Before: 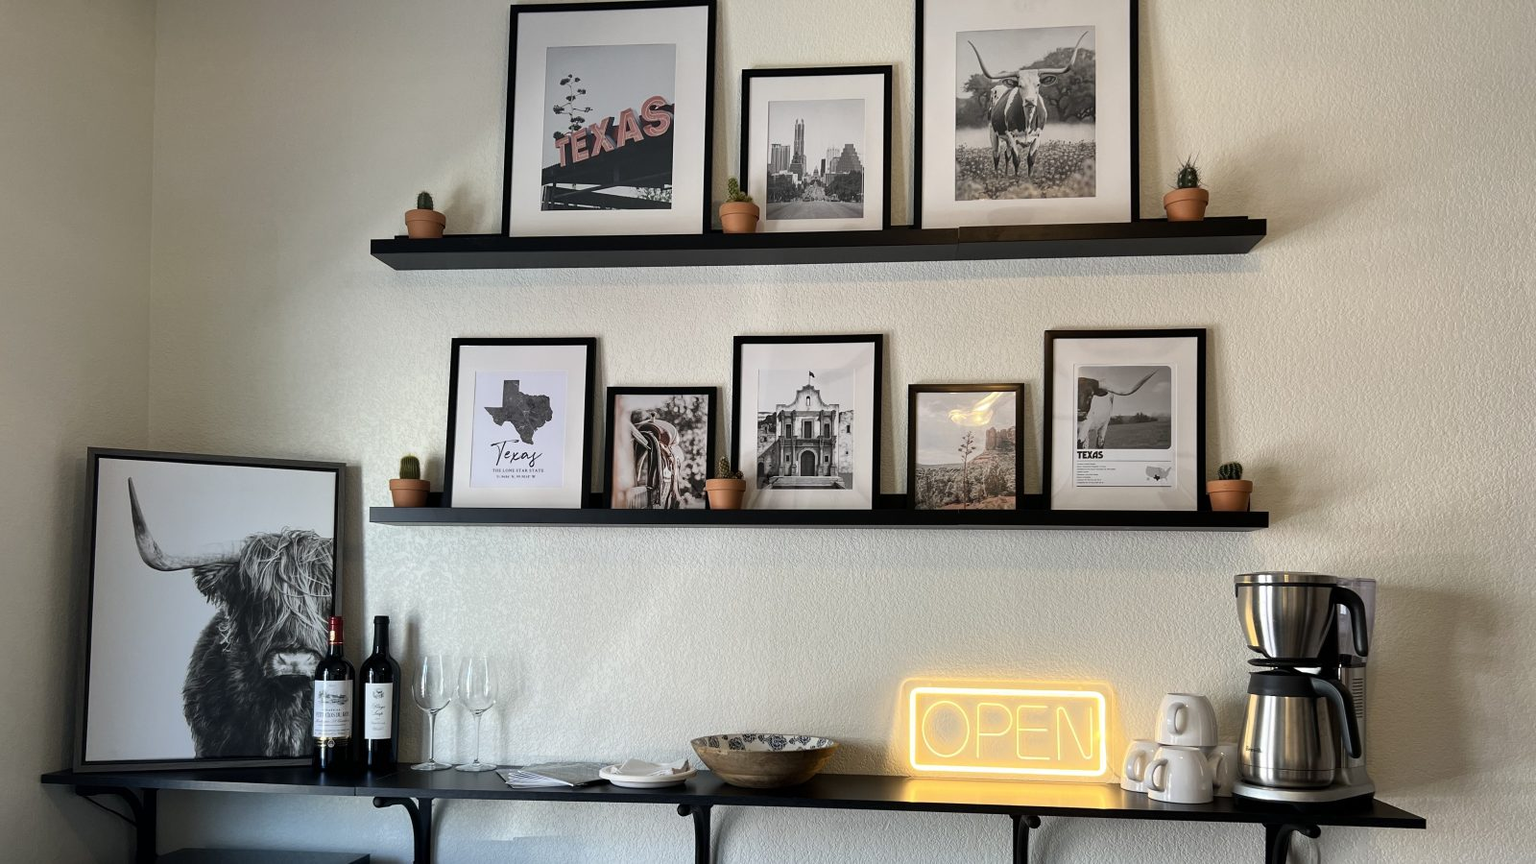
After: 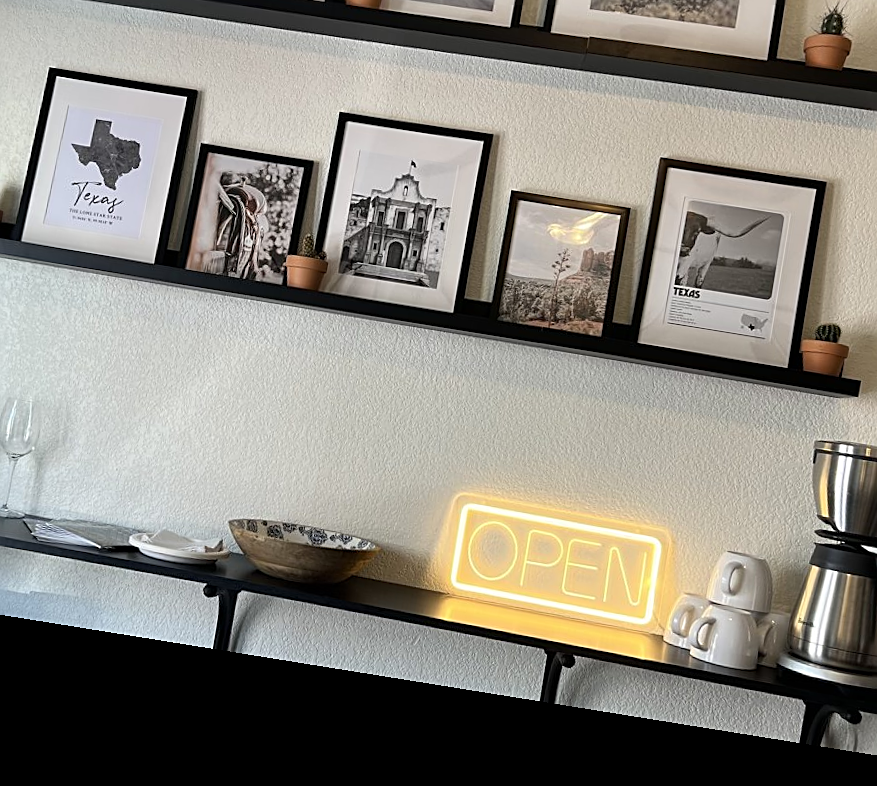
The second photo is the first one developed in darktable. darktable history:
rotate and perspective: rotation 9.12°, automatic cropping off
base curve: curves: ch0 [(0, 0) (0.297, 0.298) (1, 1)], preserve colors none
crop and rotate: left 29.237%, top 31.152%, right 19.807%
sharpen: on, module defaults
